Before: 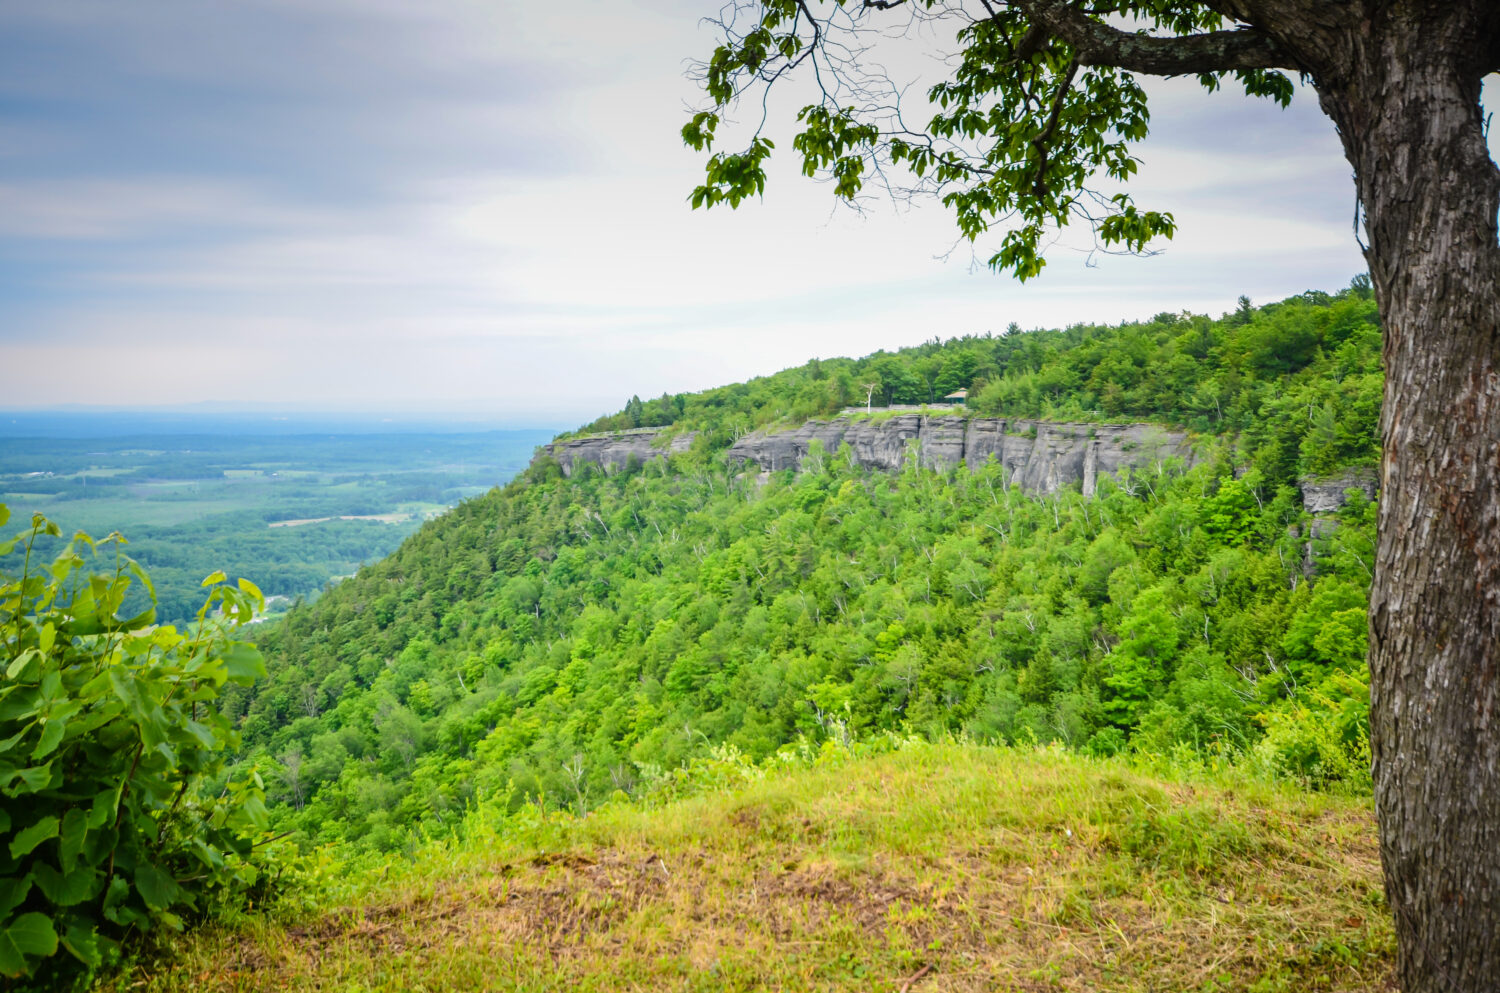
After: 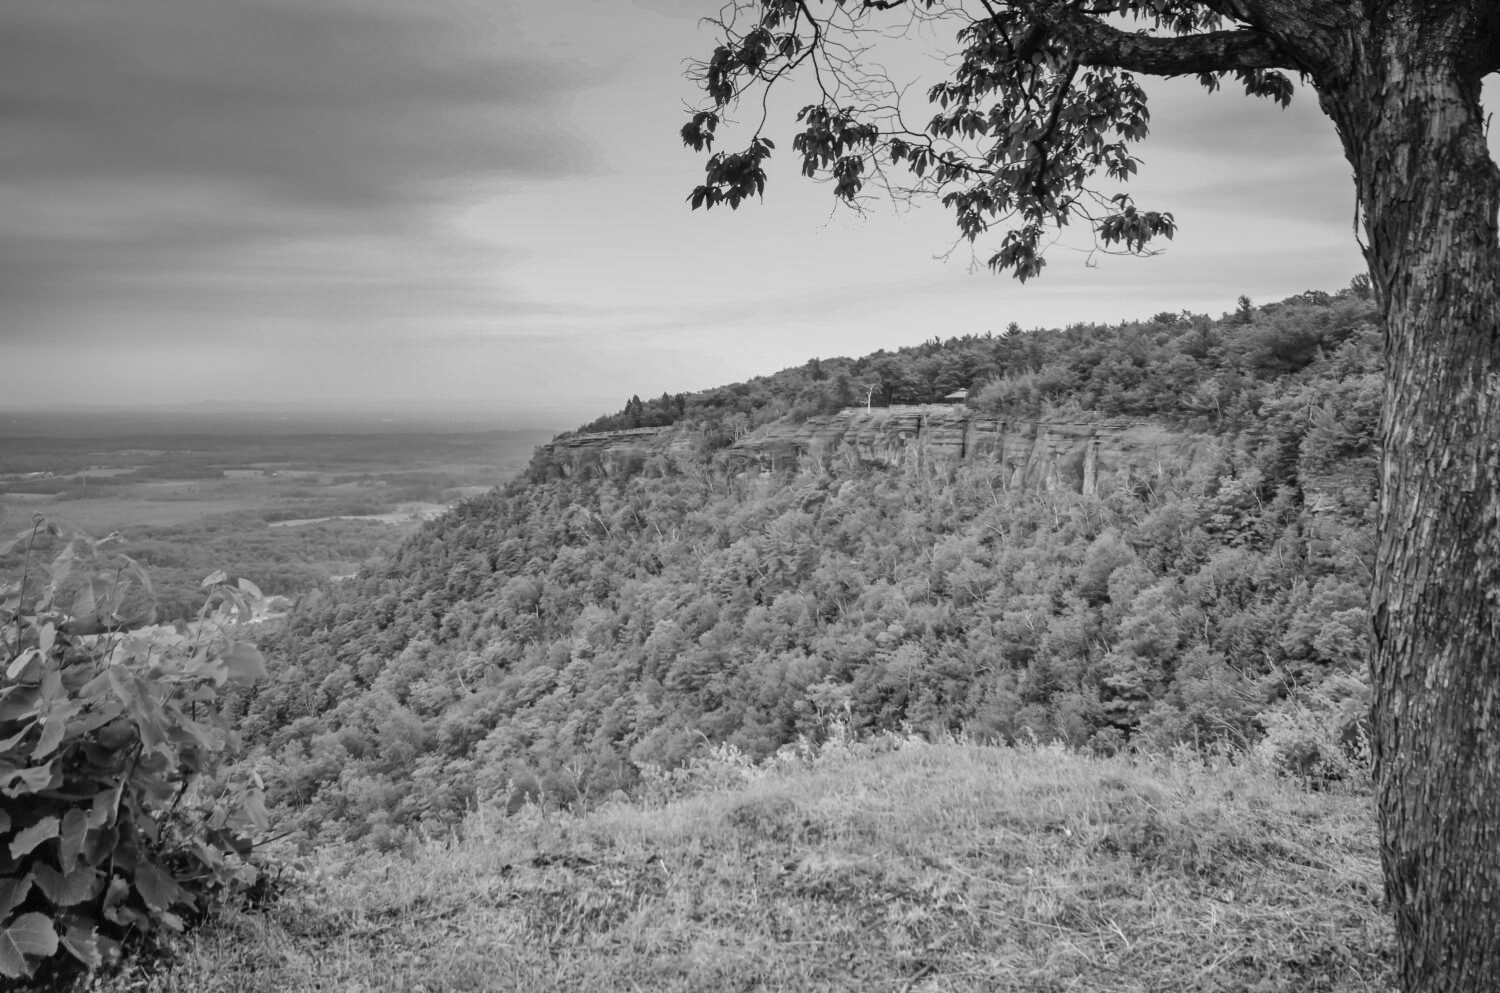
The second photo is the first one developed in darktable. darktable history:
monochrome: a 26.22, b 42.67, size 0.8
shadows and highlights: shadows 60, highlights -60.23, soften with gaussian
